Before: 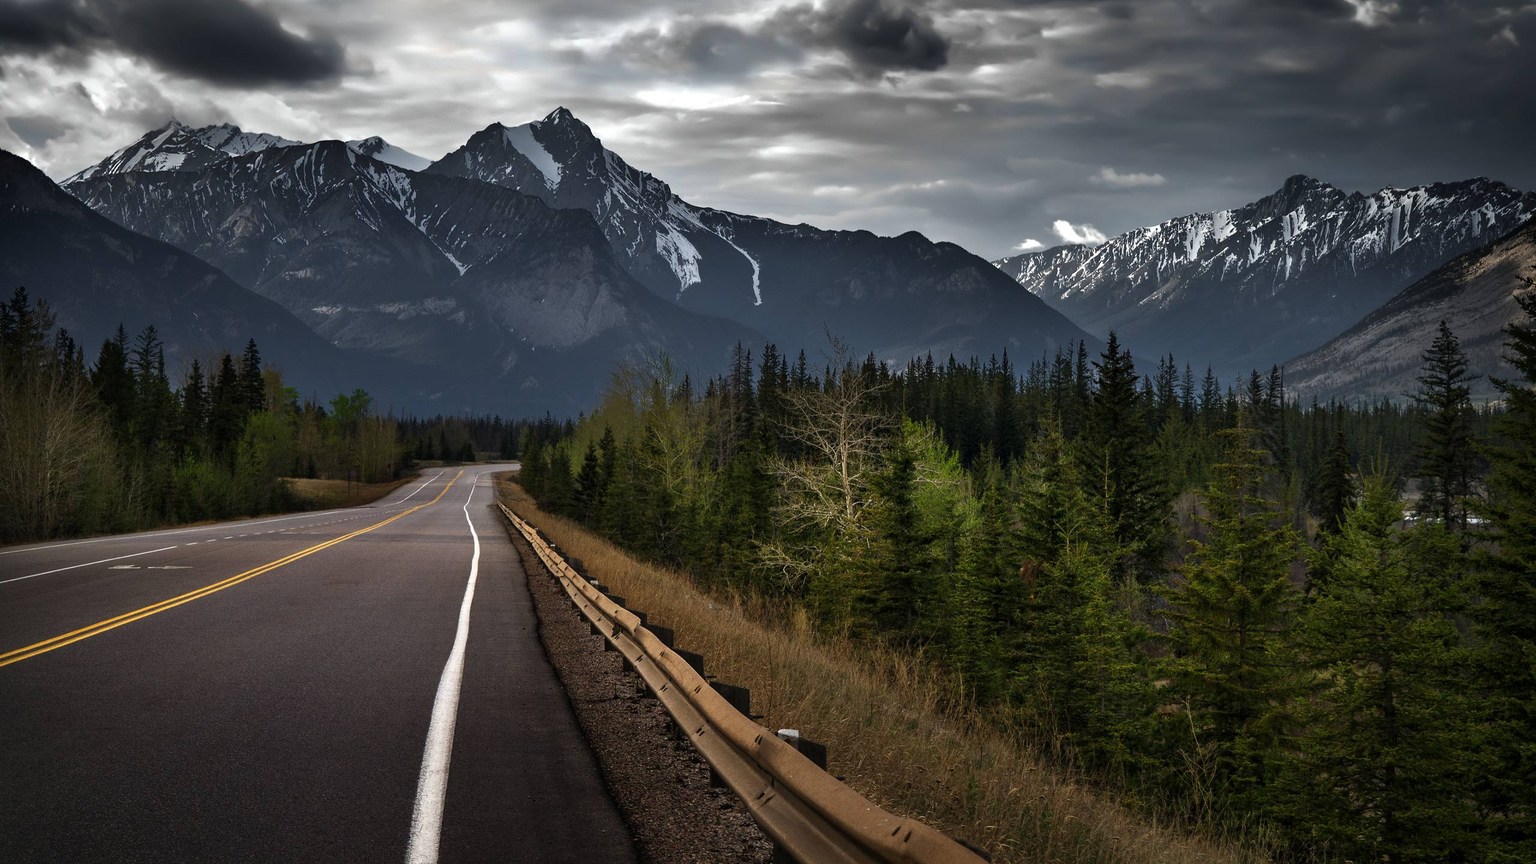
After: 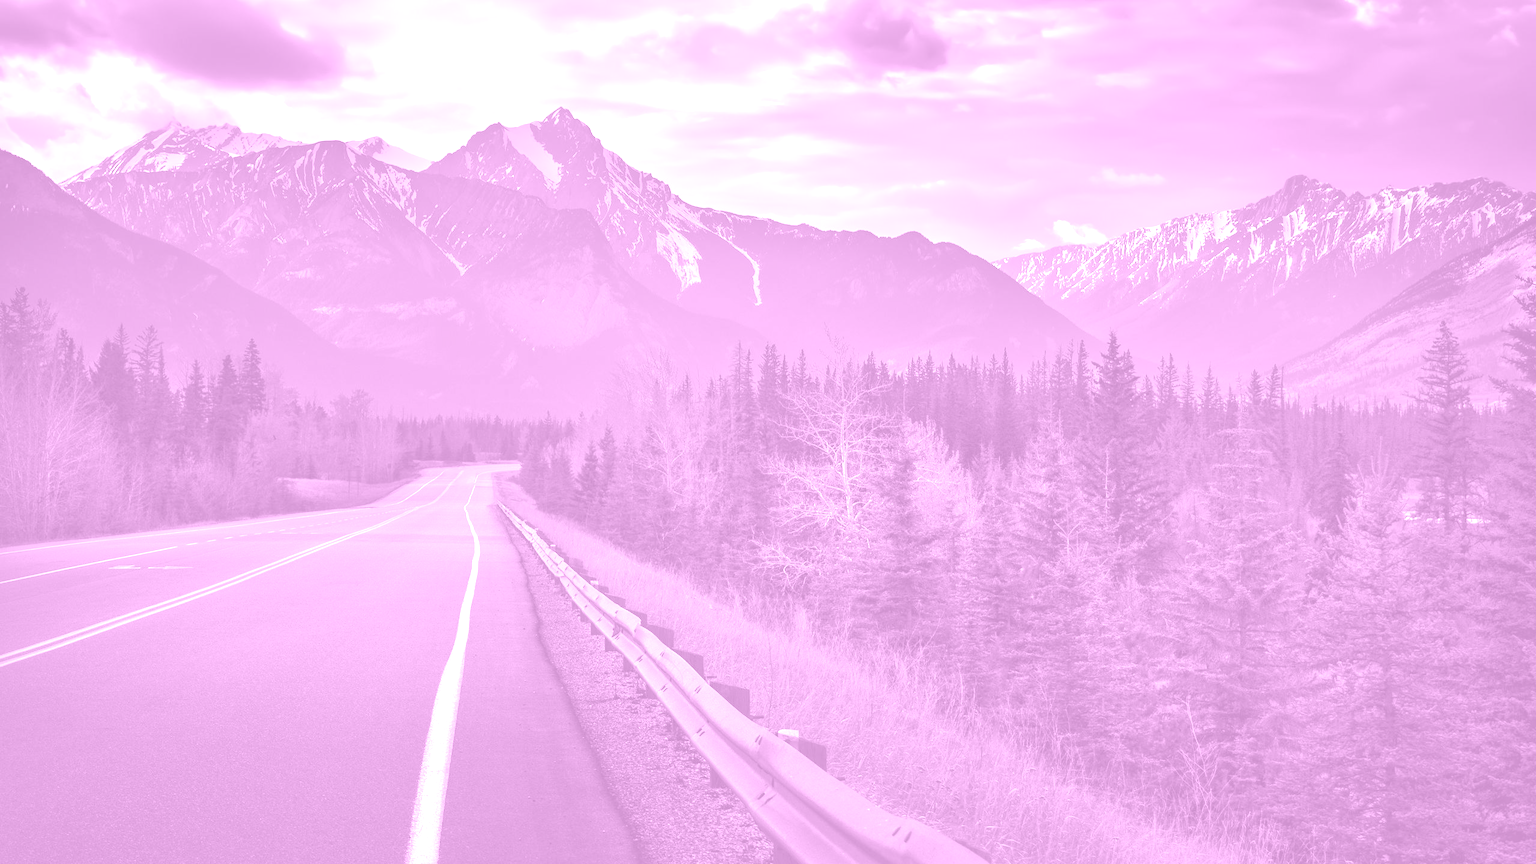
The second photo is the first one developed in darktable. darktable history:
exposure: black level correction 0, exposure 1.975 EV, compensate exposure bias true, compensate highlight preservation false
colorize: hue 331.2°, saturation 69%, source mix 30.28%, lightness 69.02%, version 1
